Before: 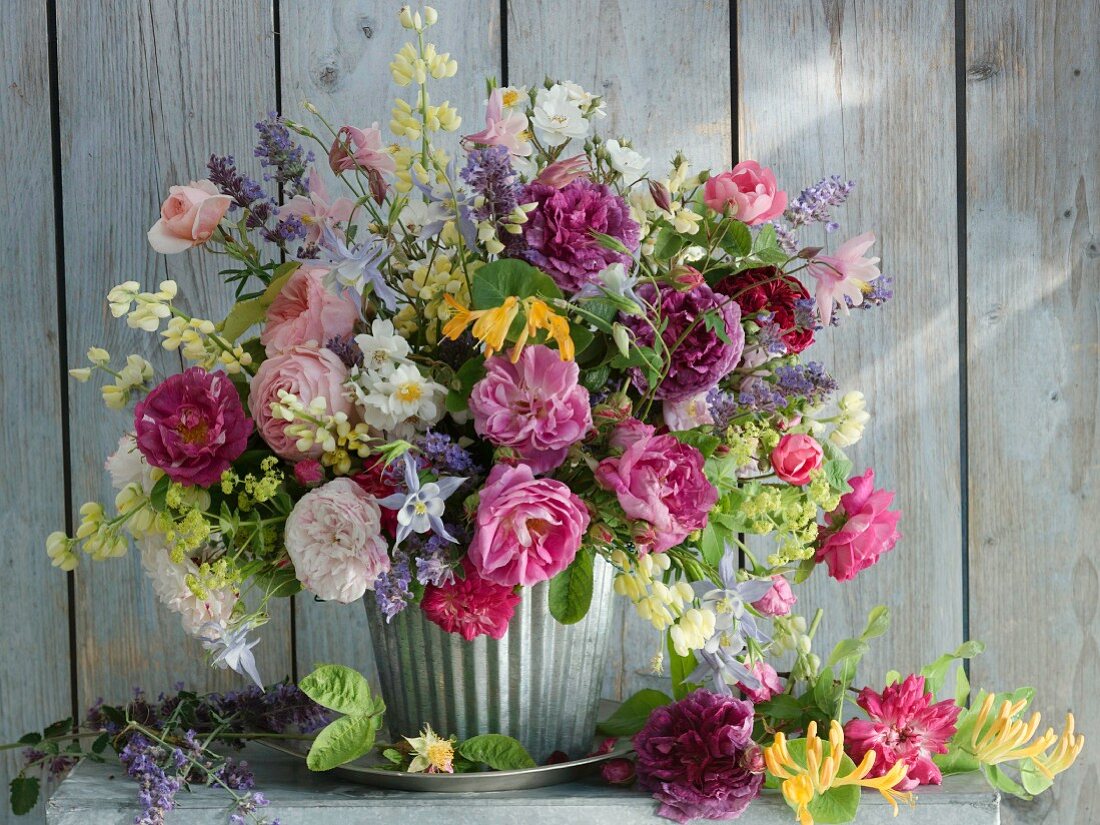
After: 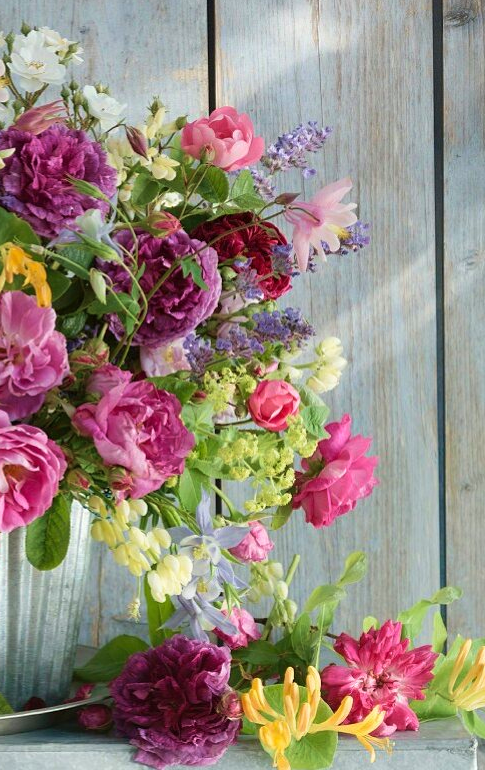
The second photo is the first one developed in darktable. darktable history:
velvia: on, module defaults
crop: left 47.628%, top 6.643%, right 7.874%
